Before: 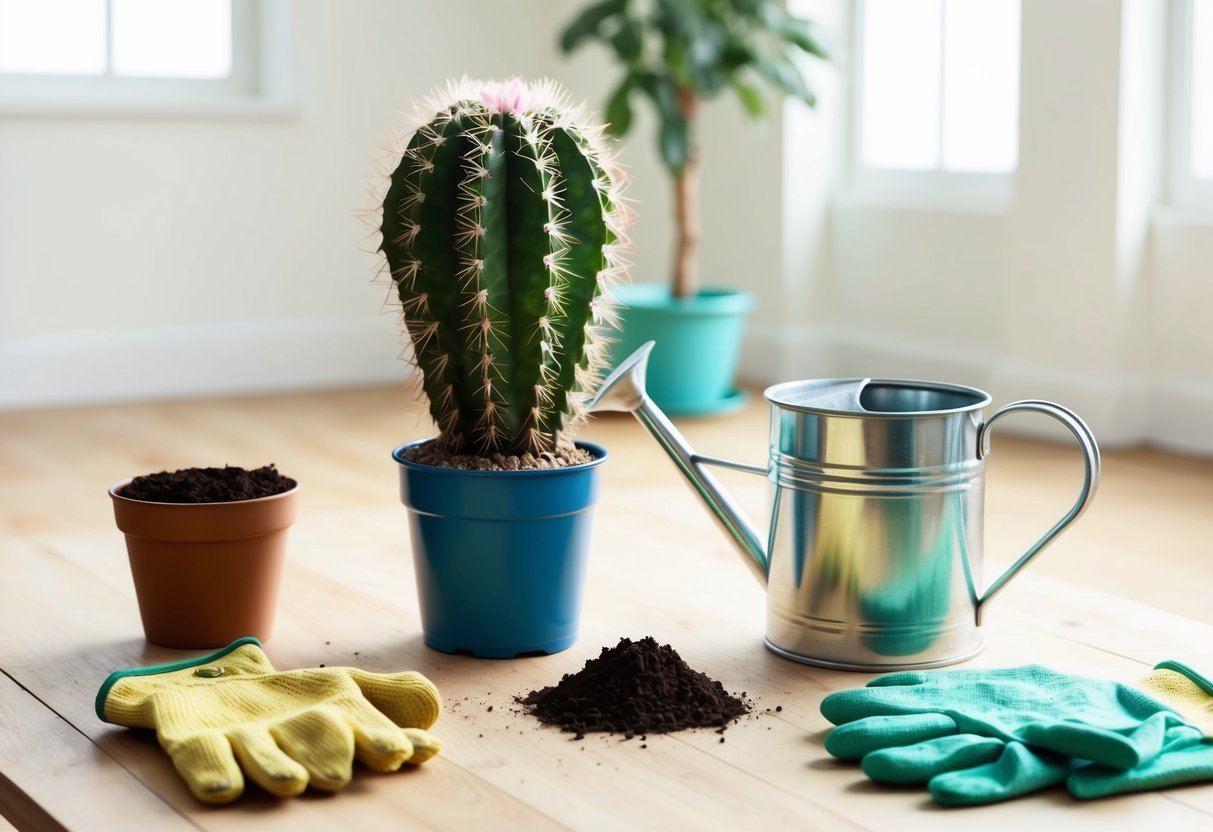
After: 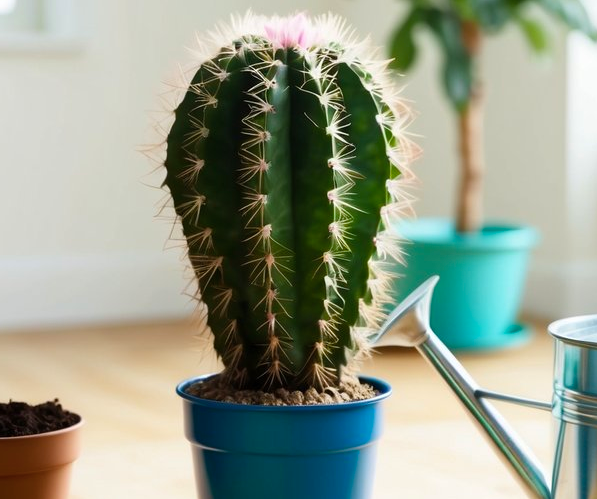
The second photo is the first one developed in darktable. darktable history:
contrast brightness saturation: saturation -0.065
crop: left 17.821%, top 7.824%, right 32.887%, bottom 32.139%
color balance rgb: perceptual saturation grading › global saturation -2.498%, perceptual saturation grading › highlights -7.976%, perceptual saturation grading › mid-tones 8.553%, perceptual saturation grading › shadows 3.285%, global vibrance 42.661%
